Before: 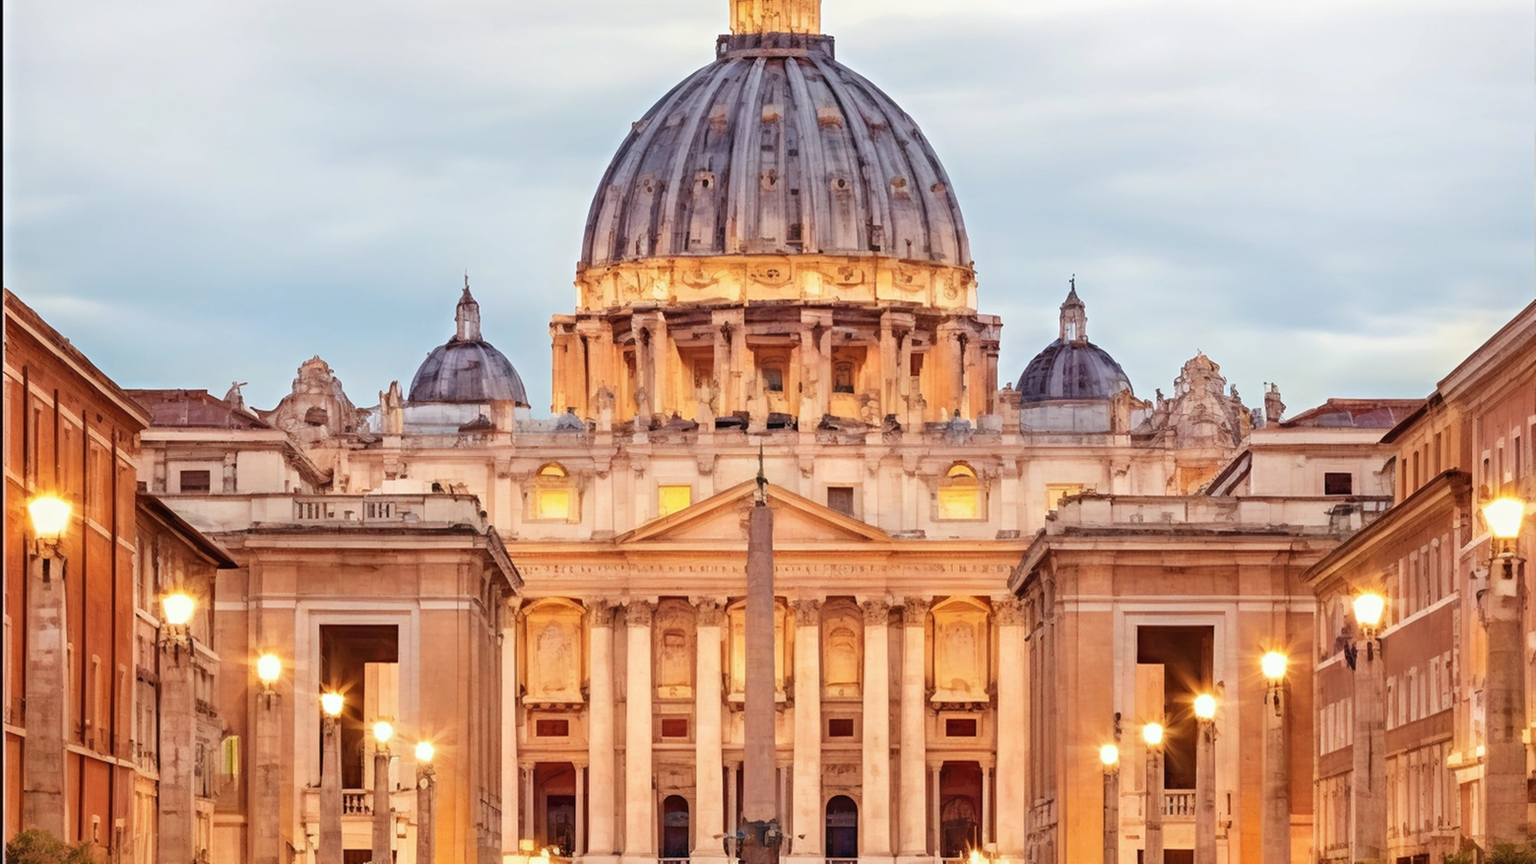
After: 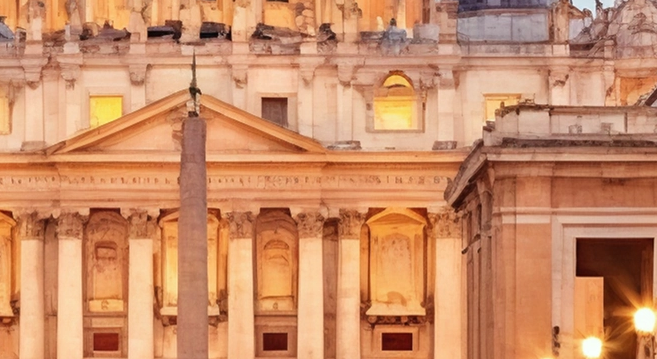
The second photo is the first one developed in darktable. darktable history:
crop: left 37.166%, top 45.273%, right 20.677%, bottom 13.688%
